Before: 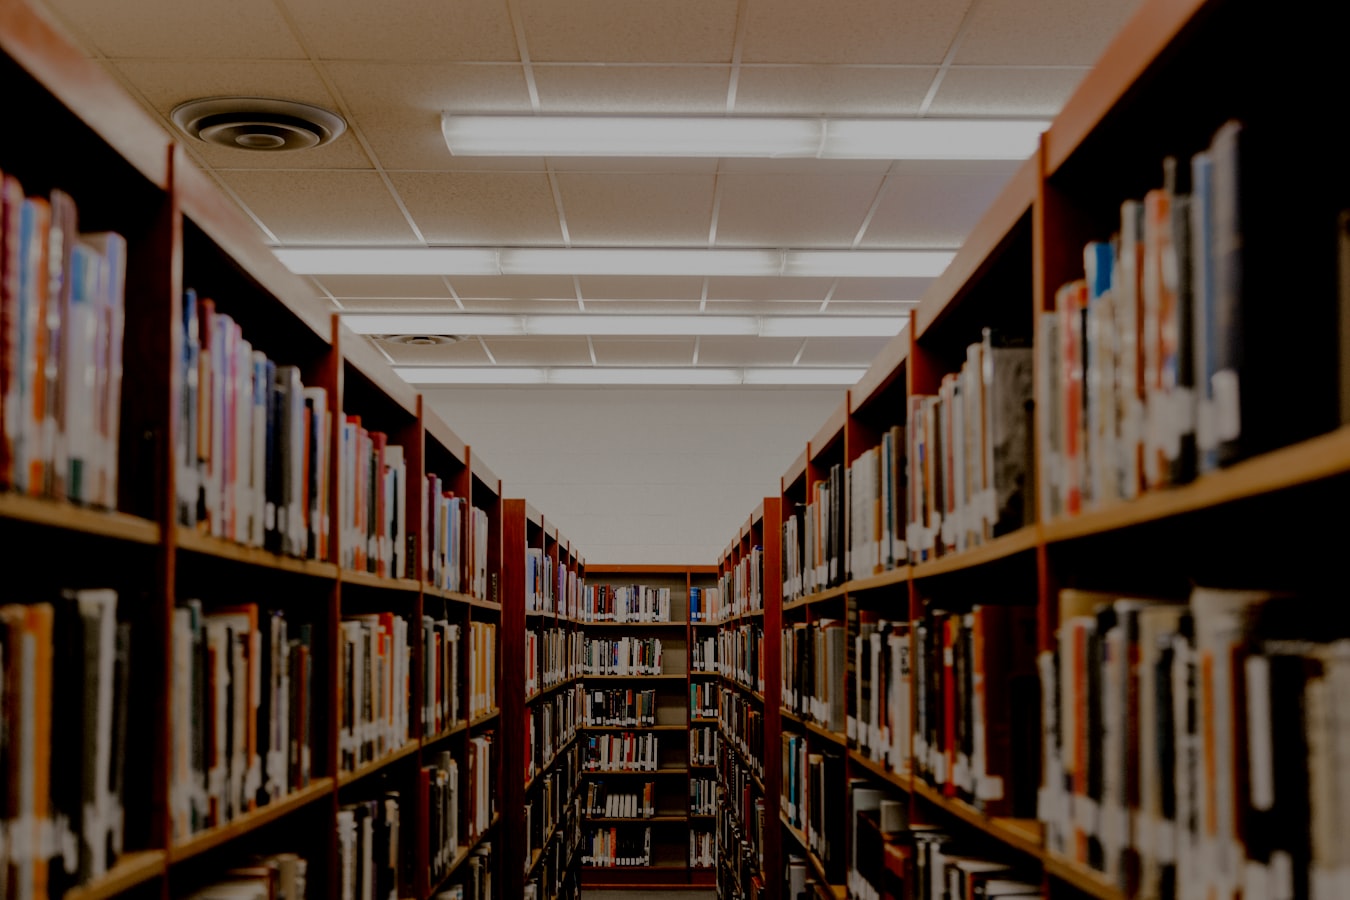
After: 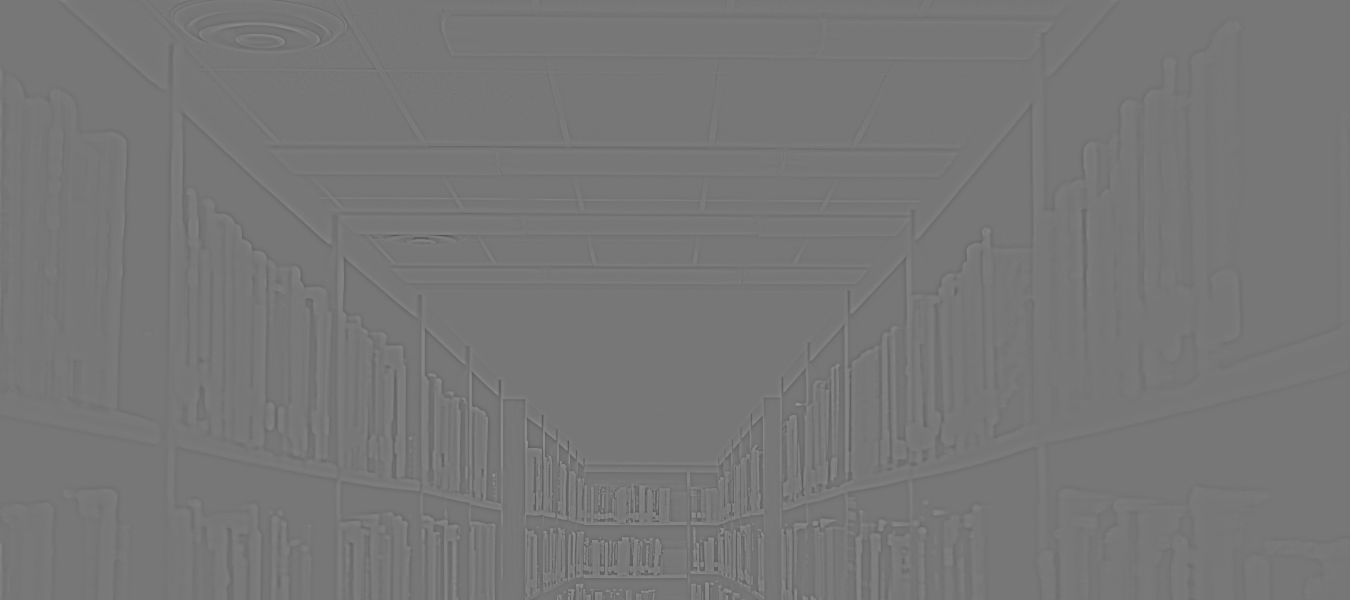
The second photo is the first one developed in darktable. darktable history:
crop: top 11.166%, bottom 22.168%
highpass: sharpness 5.84%, contrast boost 8.44%
